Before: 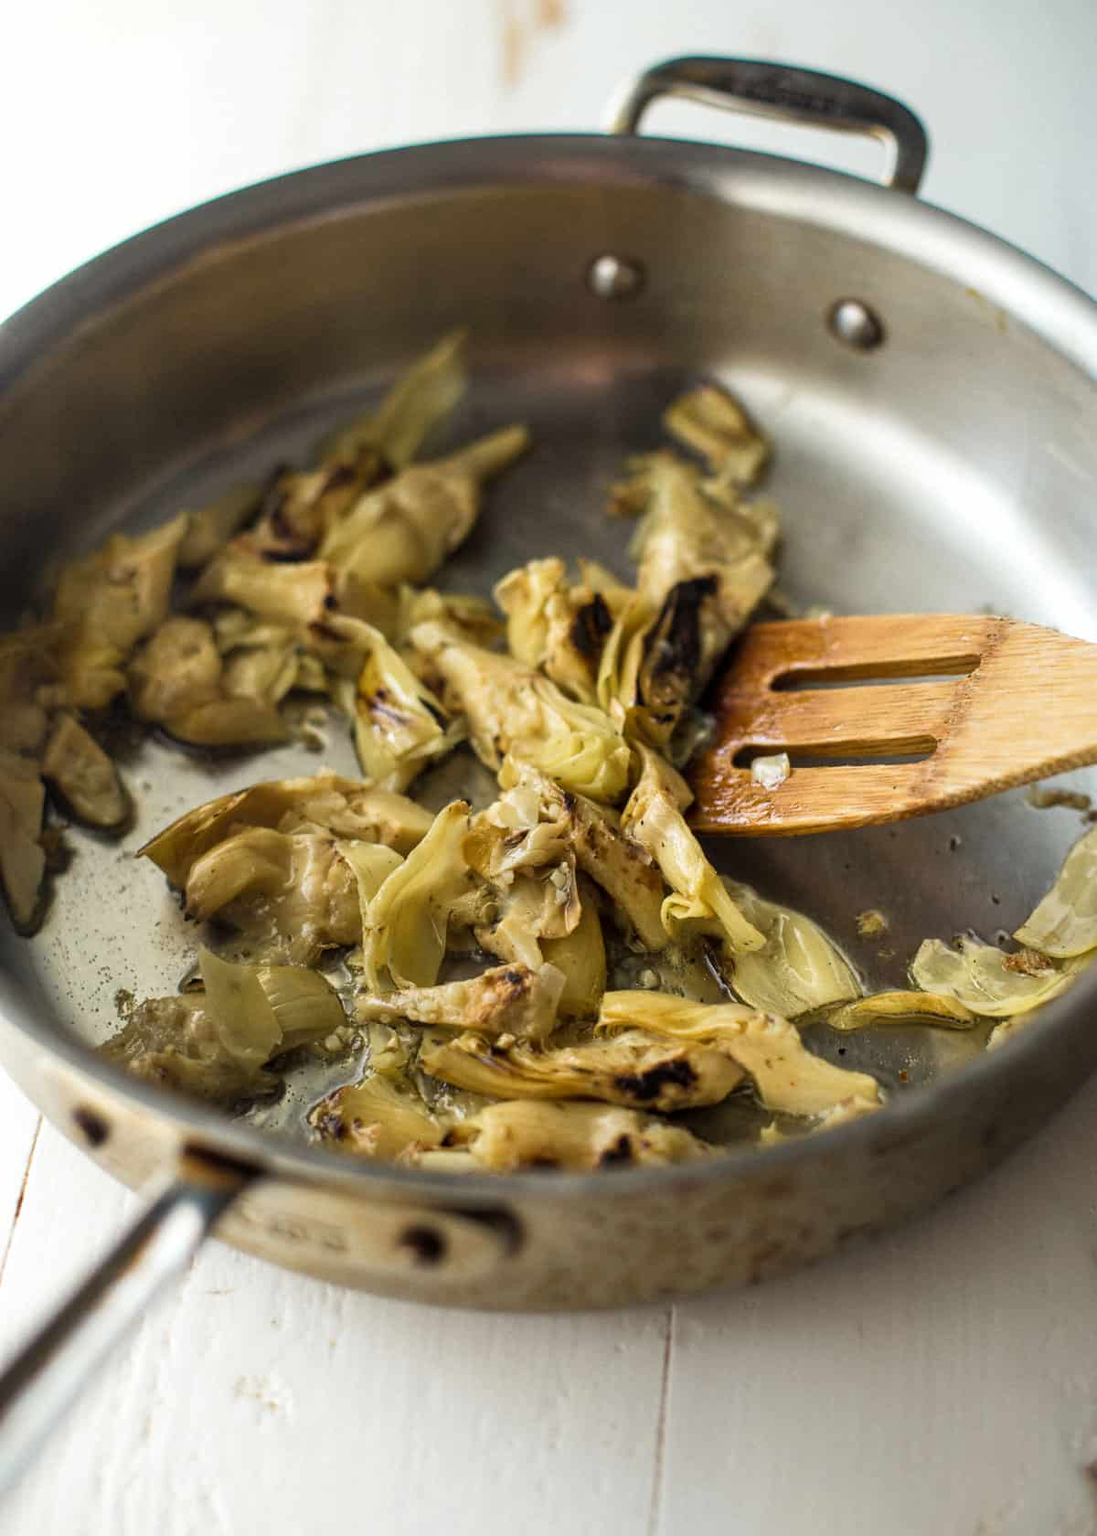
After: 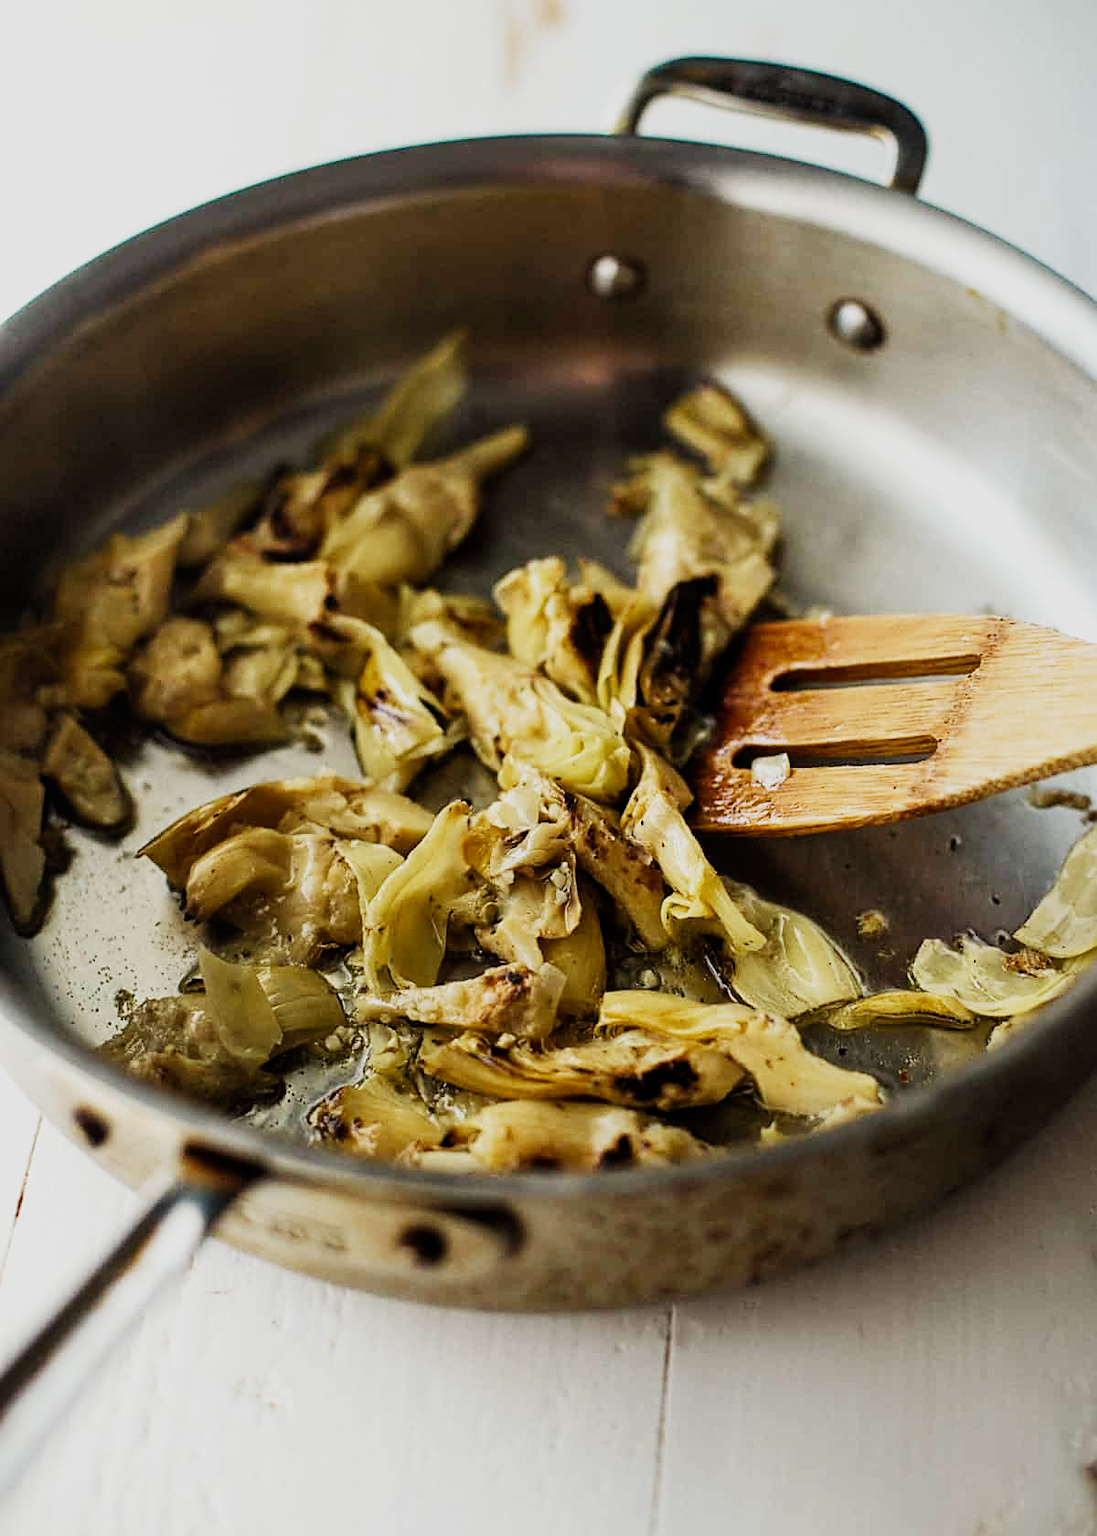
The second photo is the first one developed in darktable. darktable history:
sigmoid: contrast 1.7, skew -0.1, preserve hue 0%, red attenuation 0.1, red rotation 0.035, green attenuation 0.1, green rotation -0.017, blue attenuation 0.15, blue rotation -0.052, base primaries Rec2020
sharpen: on, module defaults
